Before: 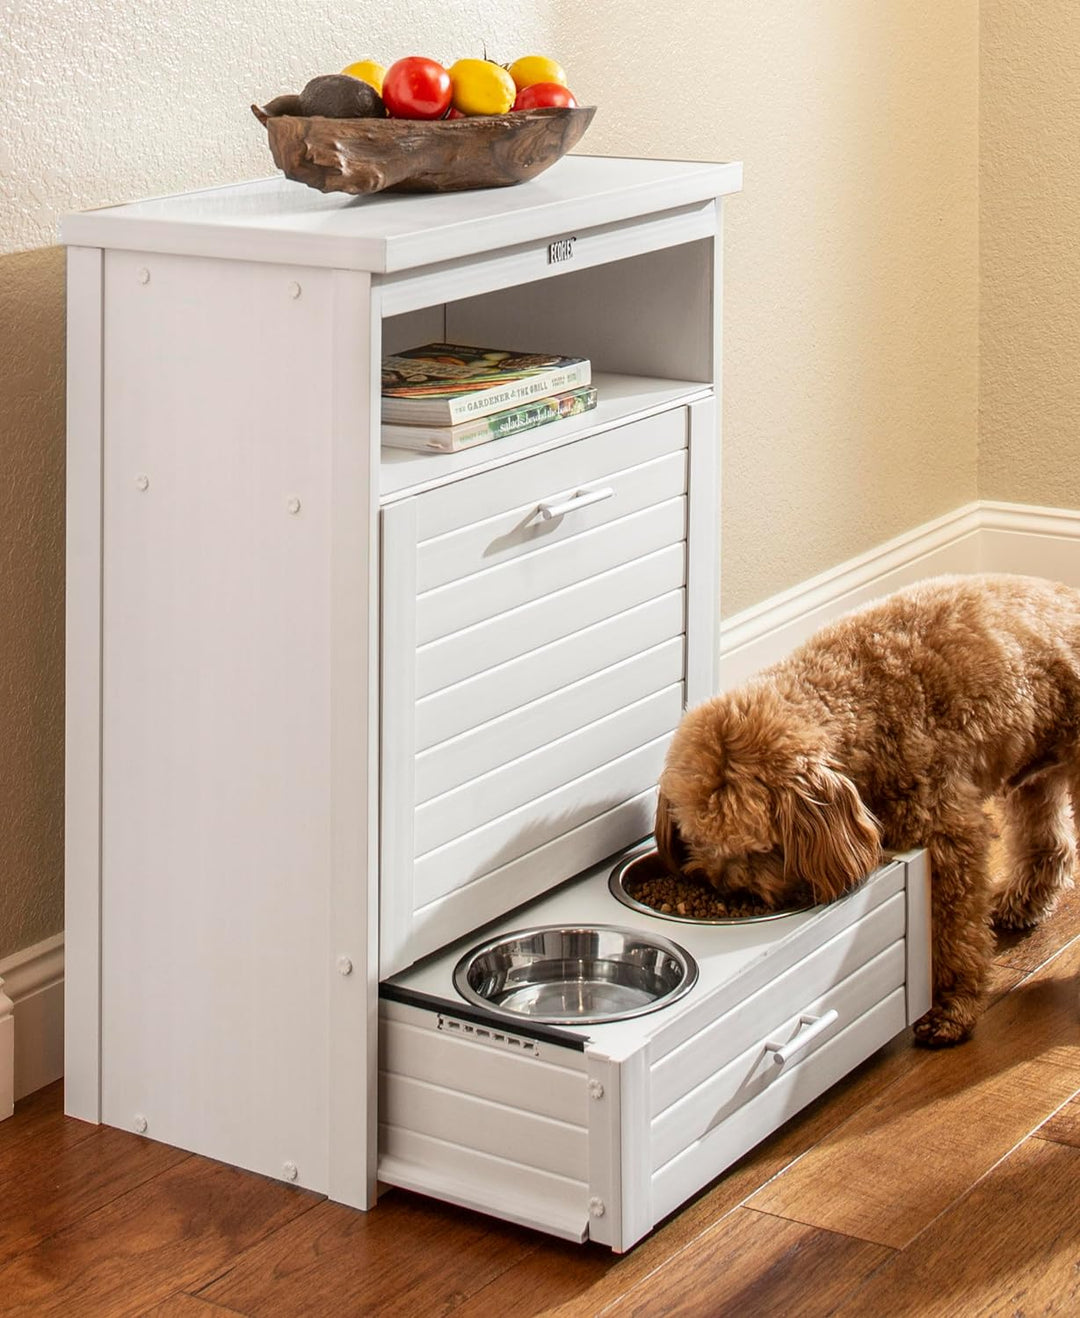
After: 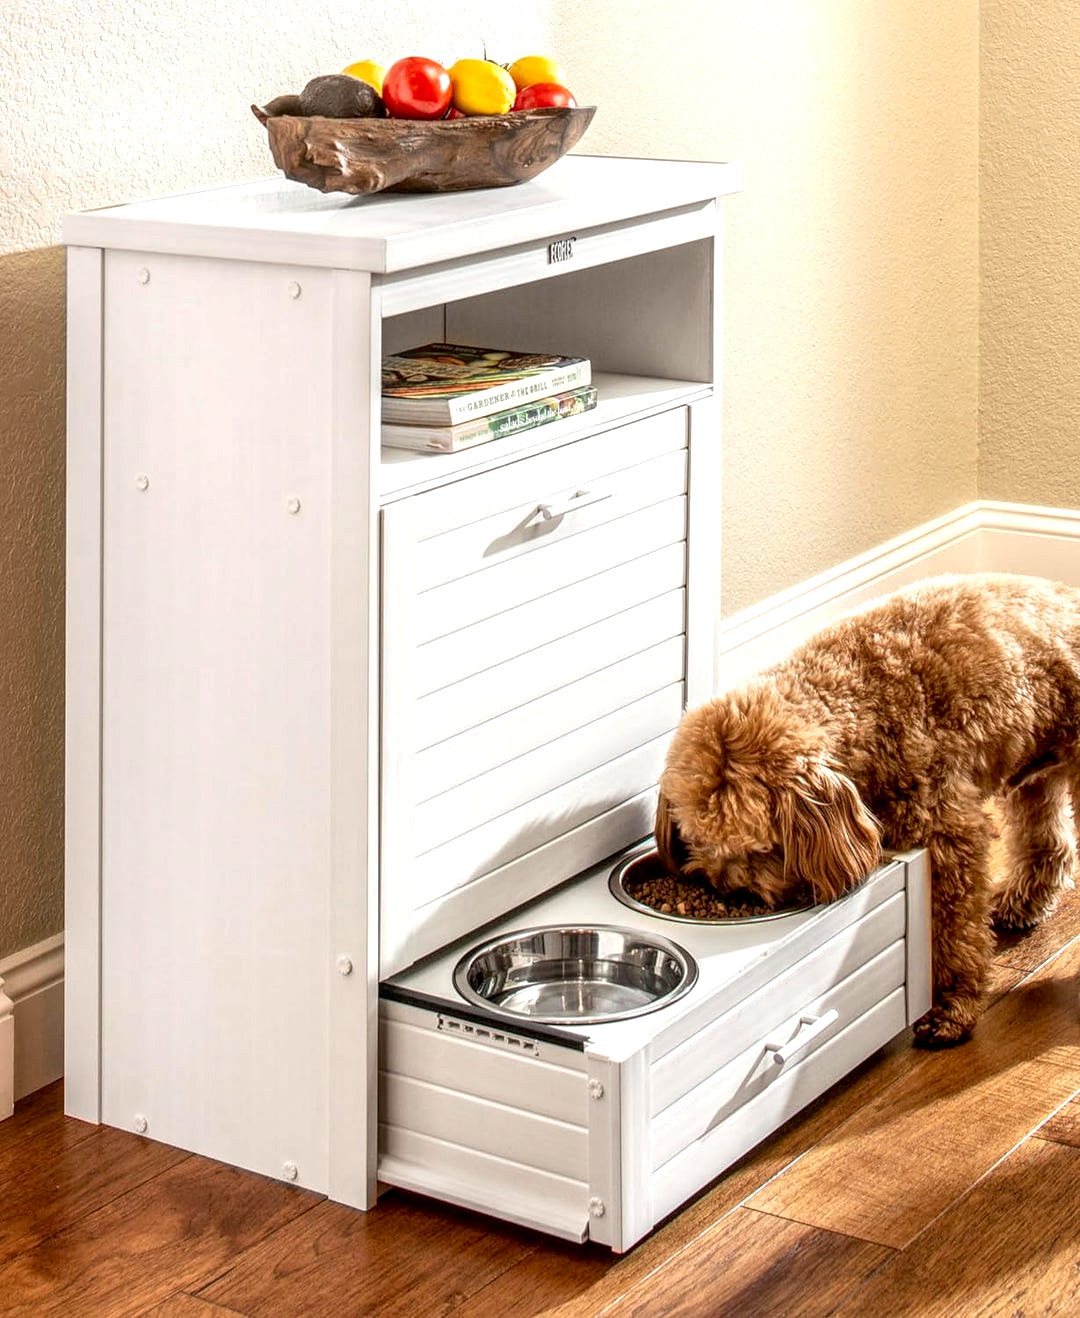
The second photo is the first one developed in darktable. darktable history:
local contrast: highlights 61%, detail 143%, midtone range 0.428
exposure: black level correction 0.005, exposure 0.417 EV, compensate highlight preservation false
